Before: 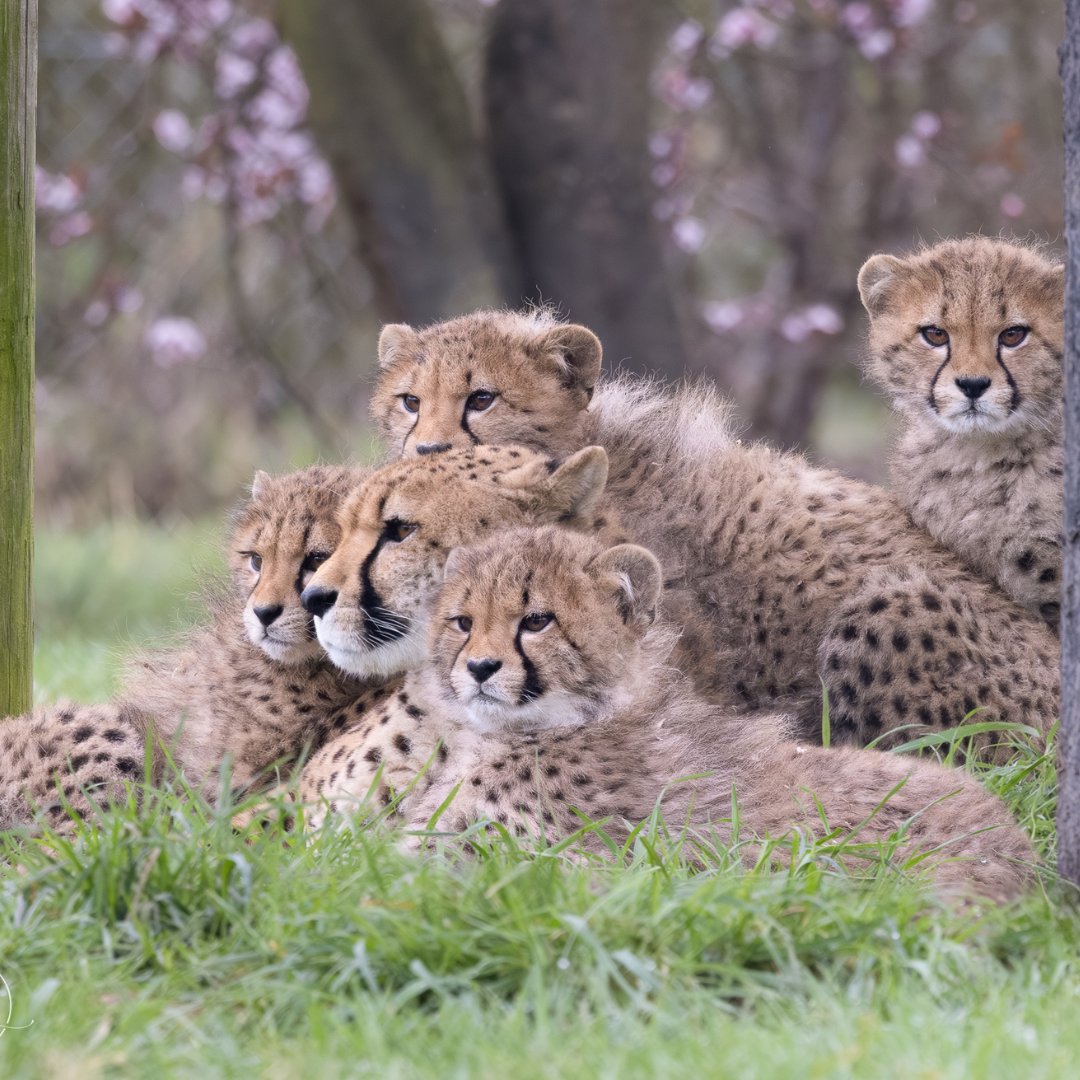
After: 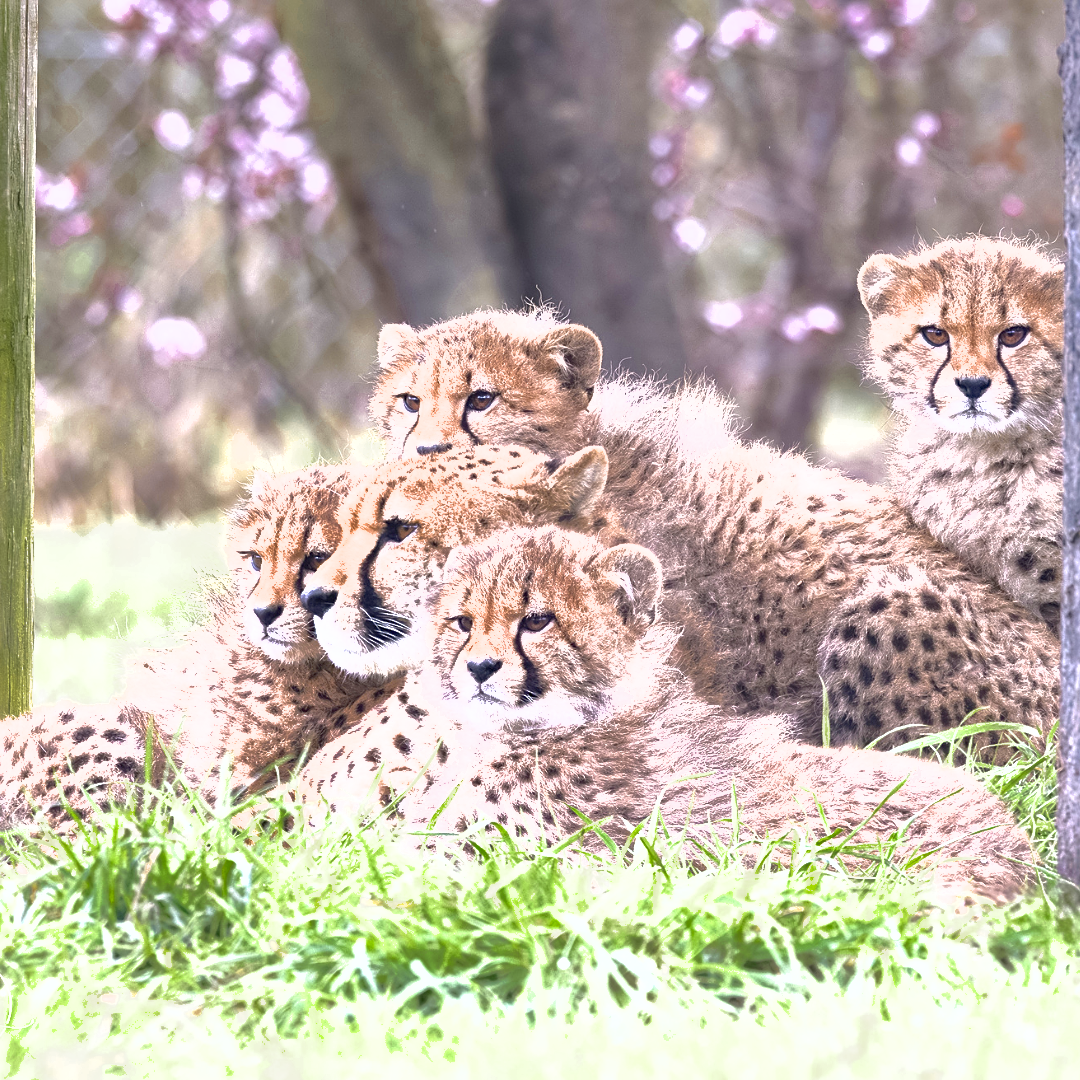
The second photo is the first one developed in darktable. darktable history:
color zones: curves: ch0 [(0.11, 0.396) (0.195, 0.36) (0.25, 0.5) (0.303, 0.412) (0.357, 0.544) (0.75, 0.5) (0.967, 0.328)]; ch1 [(0, 0.468) (0.112, 0.512) (0.202, 0.6) (0.25, 0.5) (0.307, 0.352) (0.357, 0.544) (0.75, 0.5) (0.963, 0.524)]
shadows and highlights: on, module defaults
sharpen: on, module defaults
exposure: black level correction 0, exposure 1.528 EV, compensate highlight preservation false
contrast brightness saturation: brightness -0.088
